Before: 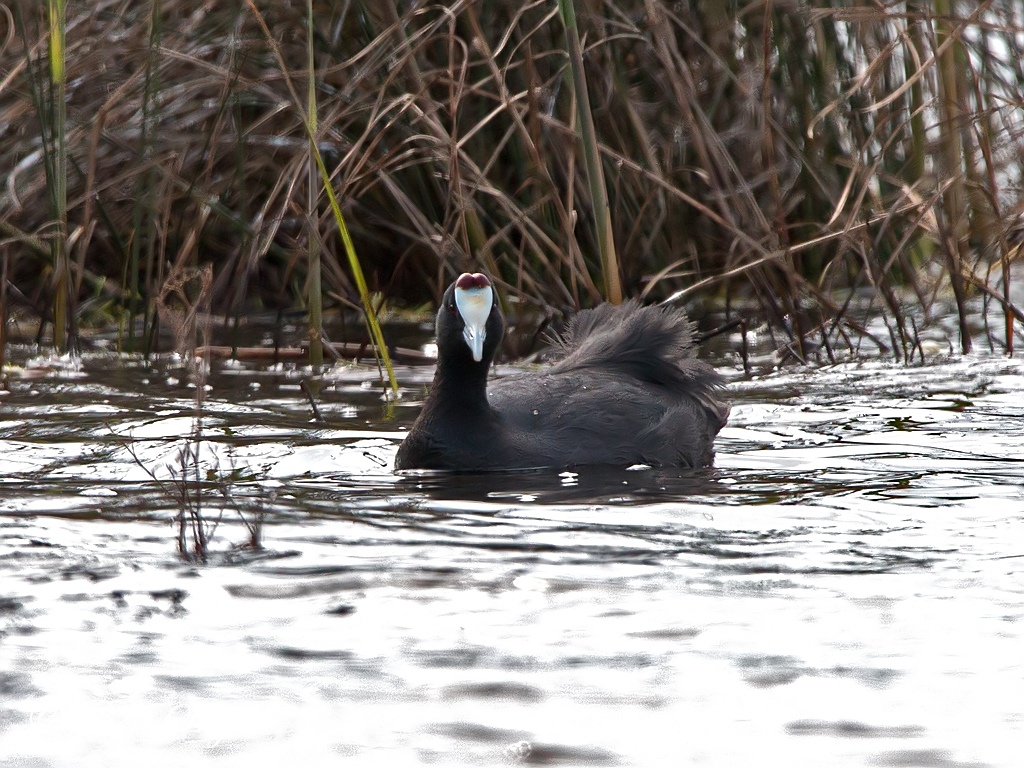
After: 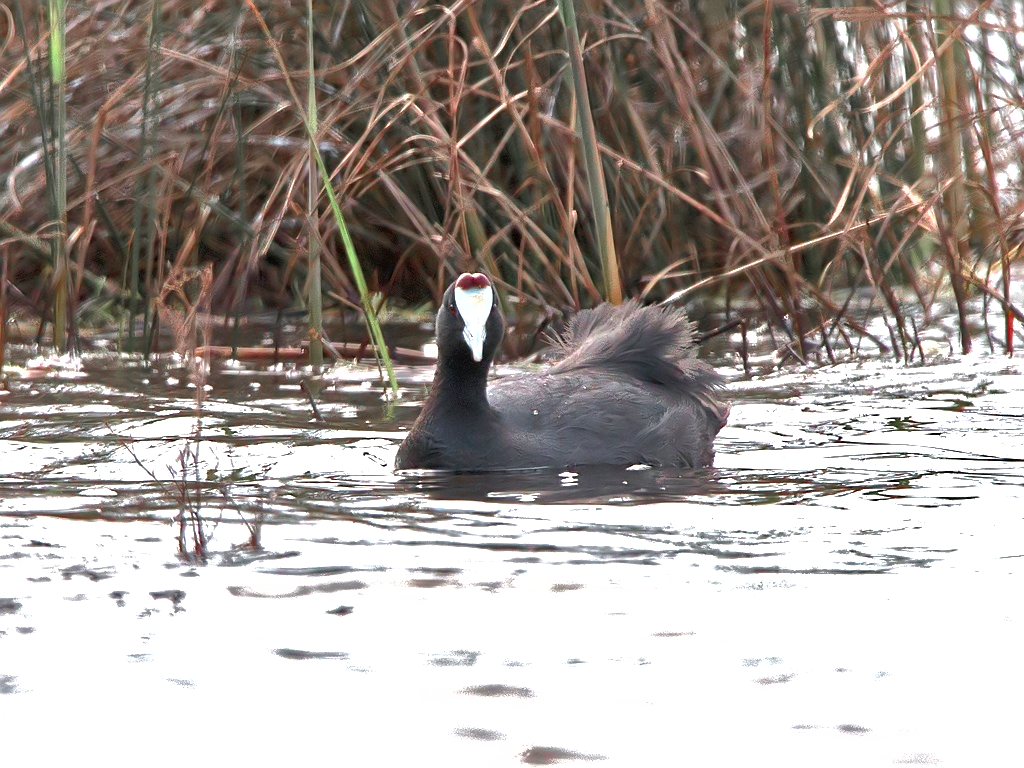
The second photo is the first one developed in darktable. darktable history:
exposure: black level correction 0, exposure 1.19 EV, compensate highlight preservation false
shadows and highlights: on, module defaults
tone equalizer: -8 EV -0.577 EV, edges refinement/feathering 500, mask exposure compensation -1.57 EV, preserve details no
color zones: curves: ch0 [(0, 0.466) (0.128, 0.466) (0.25, 0.5) (0.375, 0.456) (0.5, 0.5) (0.625, 0.5) (0.737, 0.652) (0.875, 0.5)]; ch1 [(0, 0.603) (0.125, 0.618) (0.261, 0.348) (0.372, 0.353) (0.497, 0.363) (0.611, 0.45) (0.731, 0.427) (0.875, 0.518) (0.998, 0.652)]; ch2 [(0, 0.559) (0.125, 0.451) (0.253, 0.564) (0.37, 0.578) (0.5, 0.466) (0.625, 0.471) (0.731, 0.471) (0.88, 0.485)], mix 29.59%
